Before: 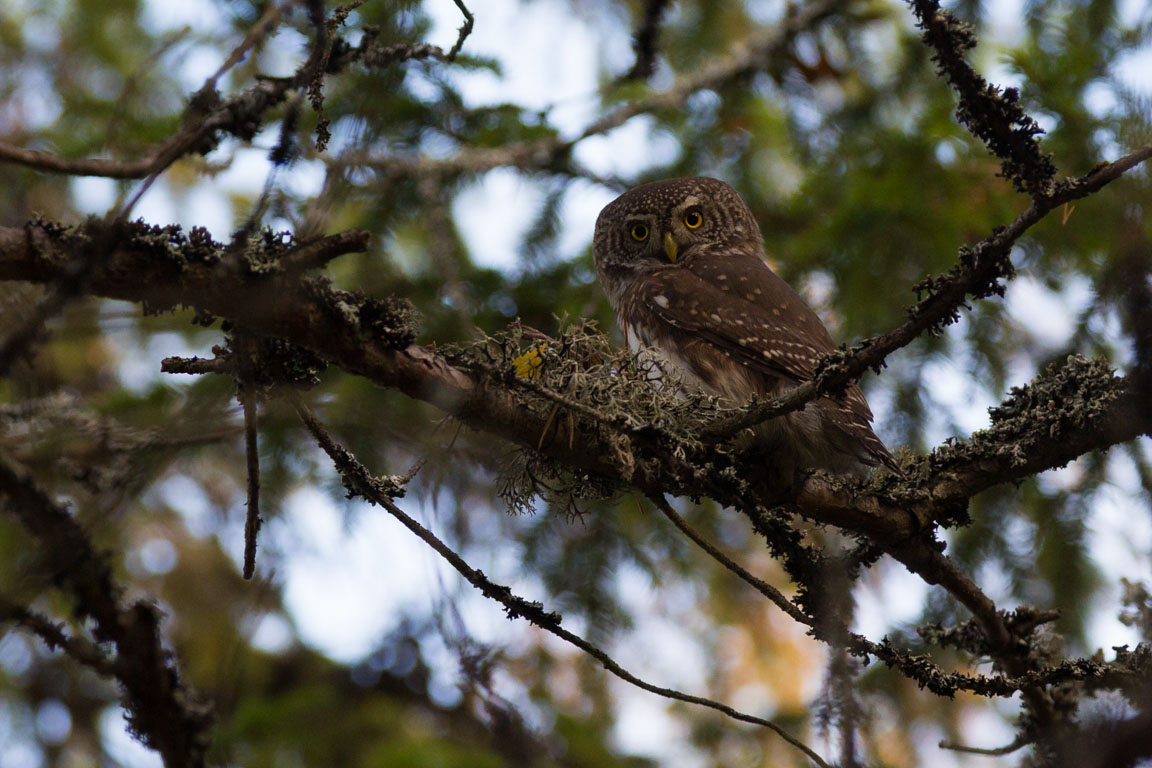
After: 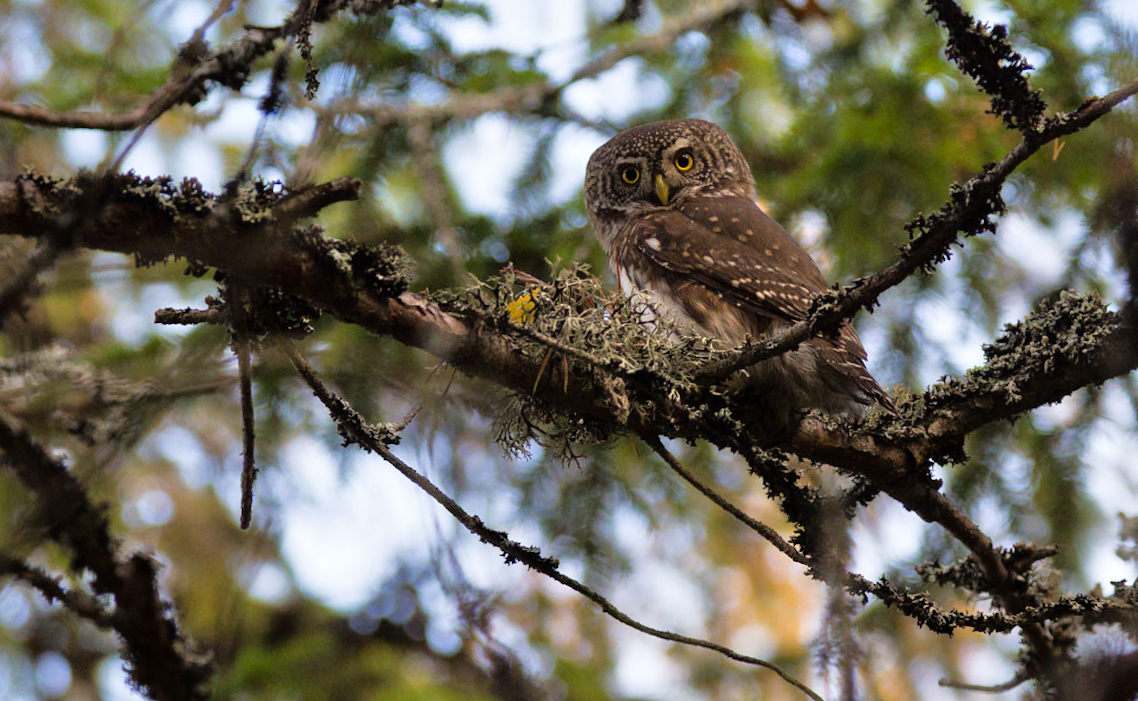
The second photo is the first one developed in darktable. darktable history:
crop and rotate: top 6.25%
rotate and perspective: rotation -1°, crop left 0.011, crop right 0.989, crop top 0.025, crop bottom 0.975
tone equalizer: -7 EV 0.15 EV, -6 EV 0.6 EV, -5 EV 1.15 EV, -4 EV 1.33 EV, -3 EV 1.15 EV, -2 EV 0.6 EV, -1 EV 0.15 EV, mask exposure compensation -0.5 EV
